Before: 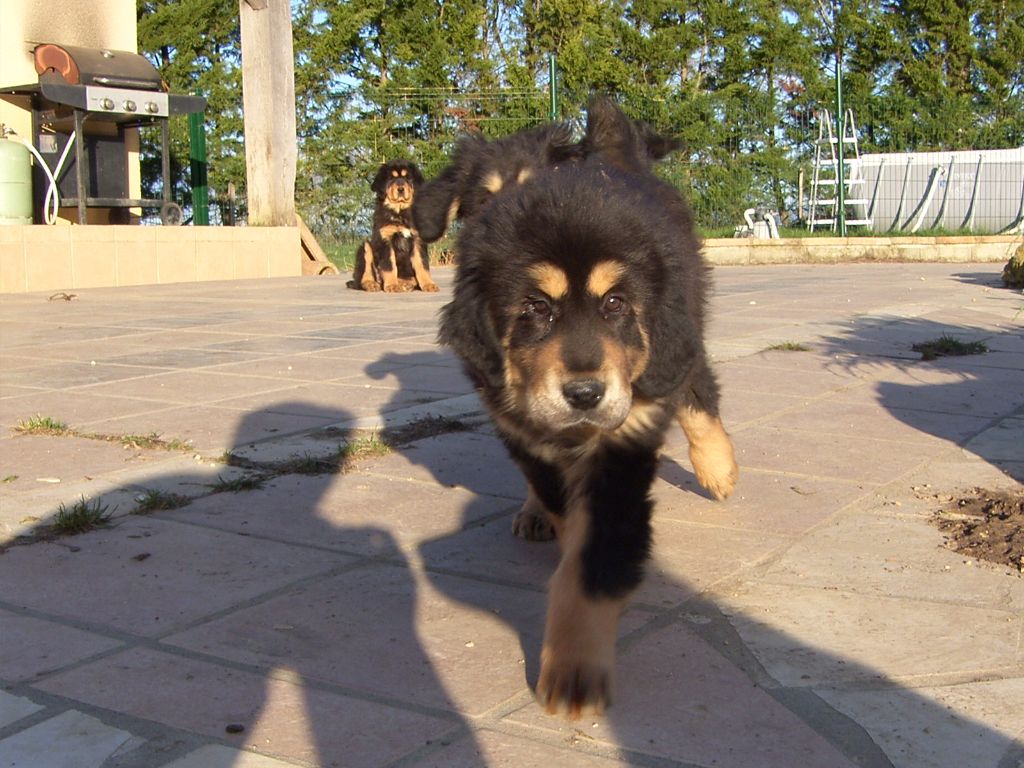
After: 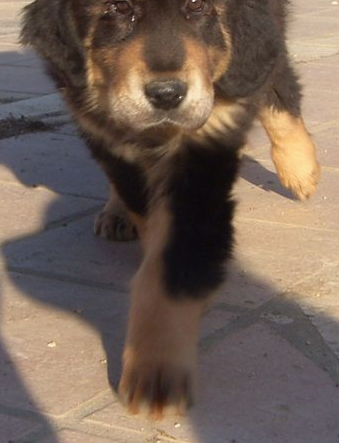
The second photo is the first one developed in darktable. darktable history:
crop: left 40.878%, top 39.176%, right 25.993%, bottom 3.081%
contrast equalizer: octaves 7, y [[0.6 ×6], [0.55 ×6], [0 ×6], [0 ×6], [0 ×6]], mix -0.3
